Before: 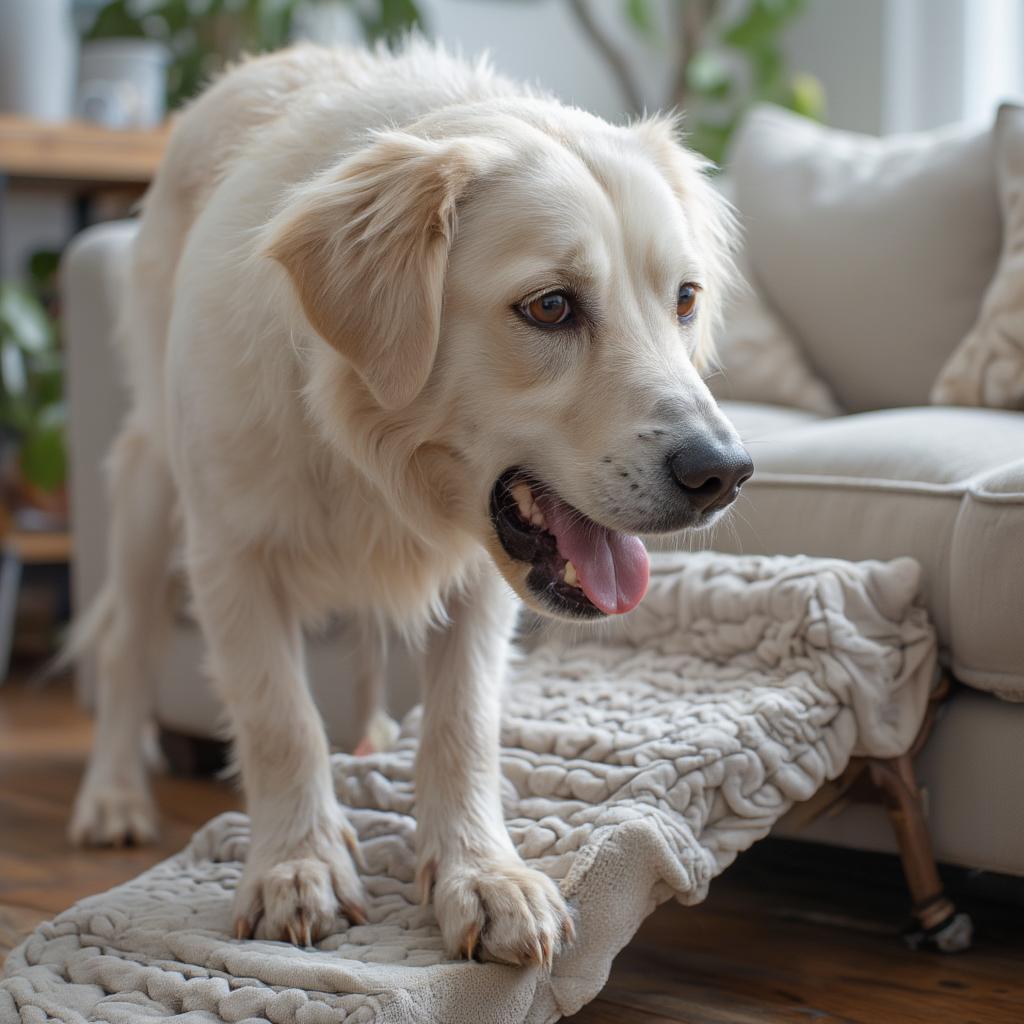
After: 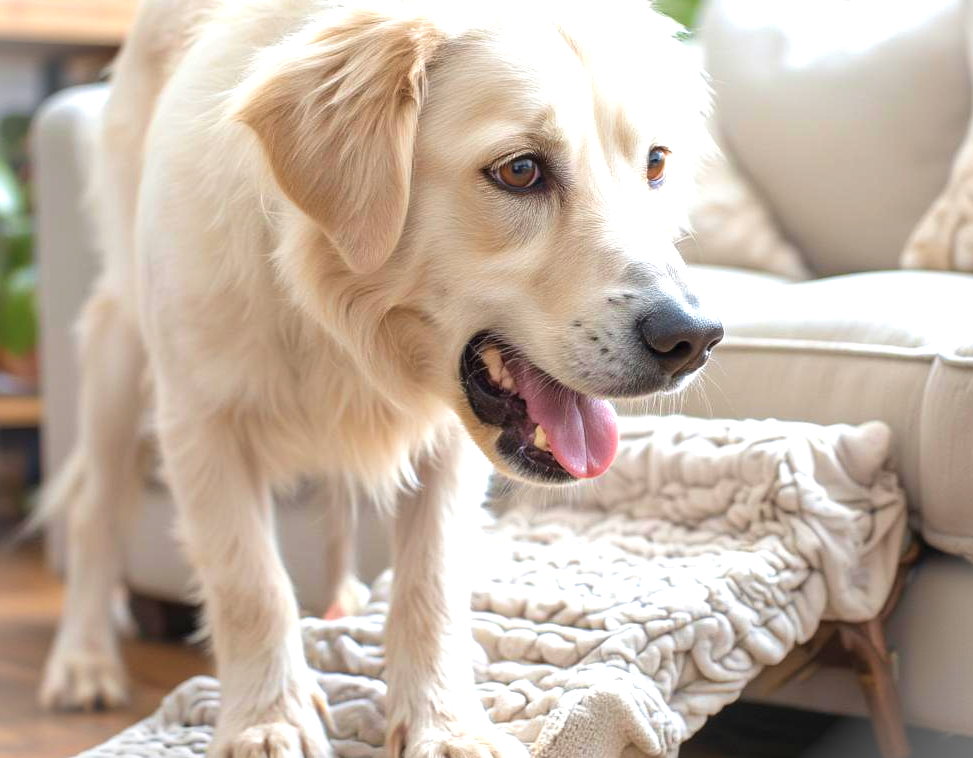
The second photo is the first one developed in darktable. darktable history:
crop and rotate: left 2.991%, top 13.302%, right 1.981%, bottom 12.636%
exposure: black level correction 0, exposure 1.2 EV, compensate highlight preservation false
velvia: on, module defaults
vignetting: fall-off start 100%, brightness 0.3, saturation 0
